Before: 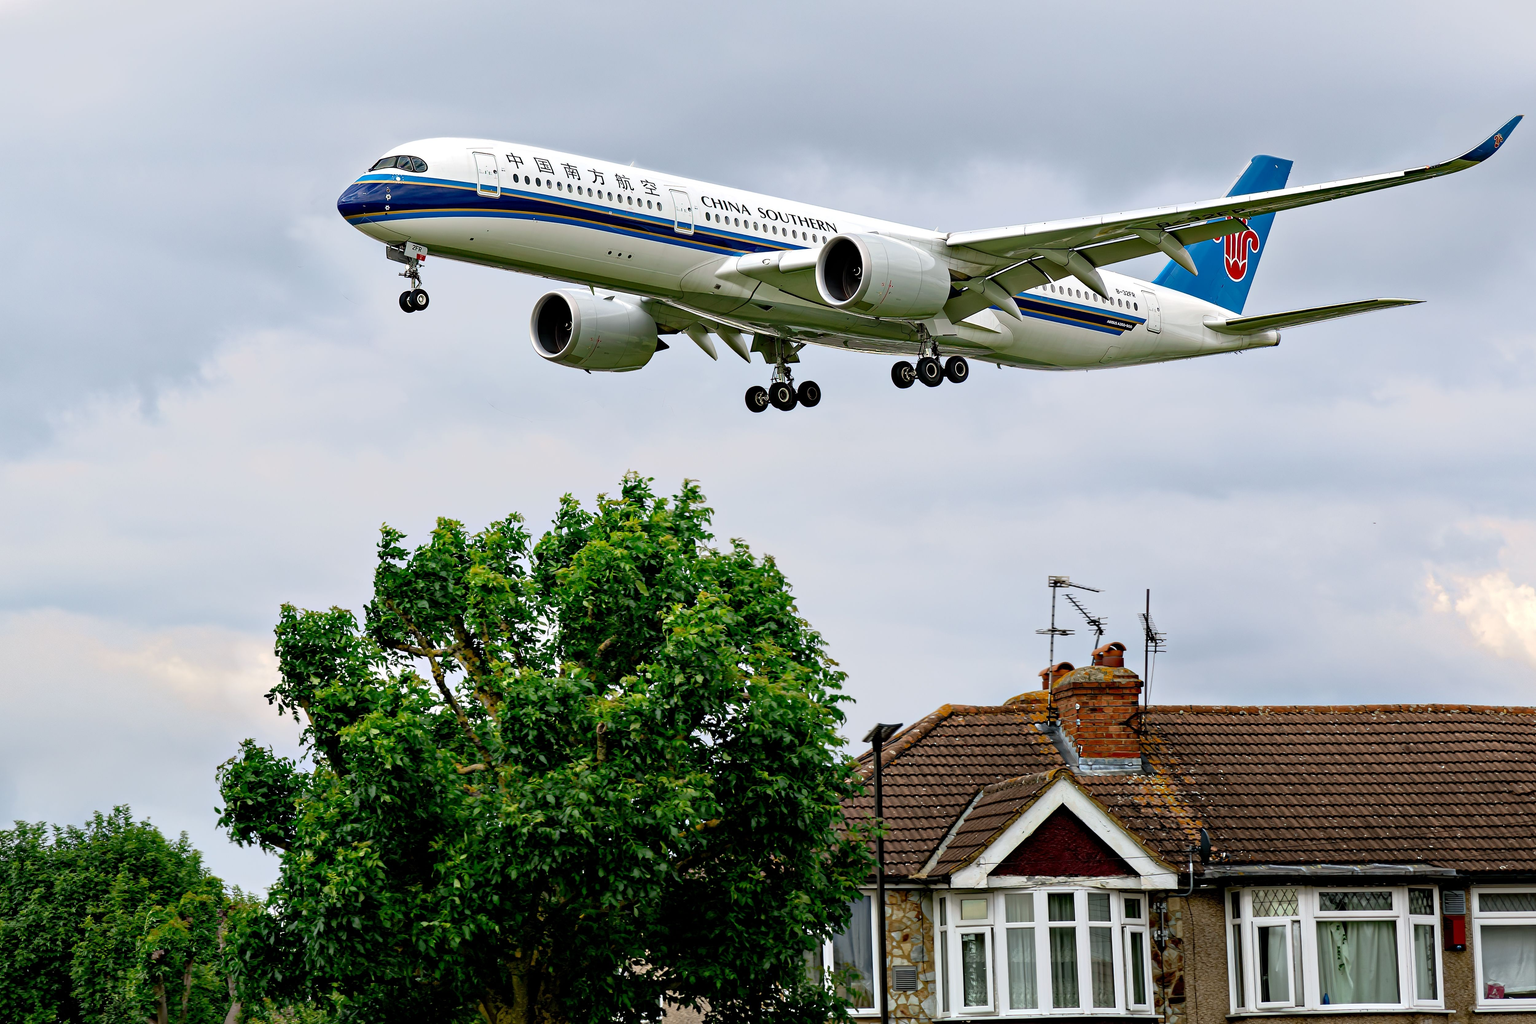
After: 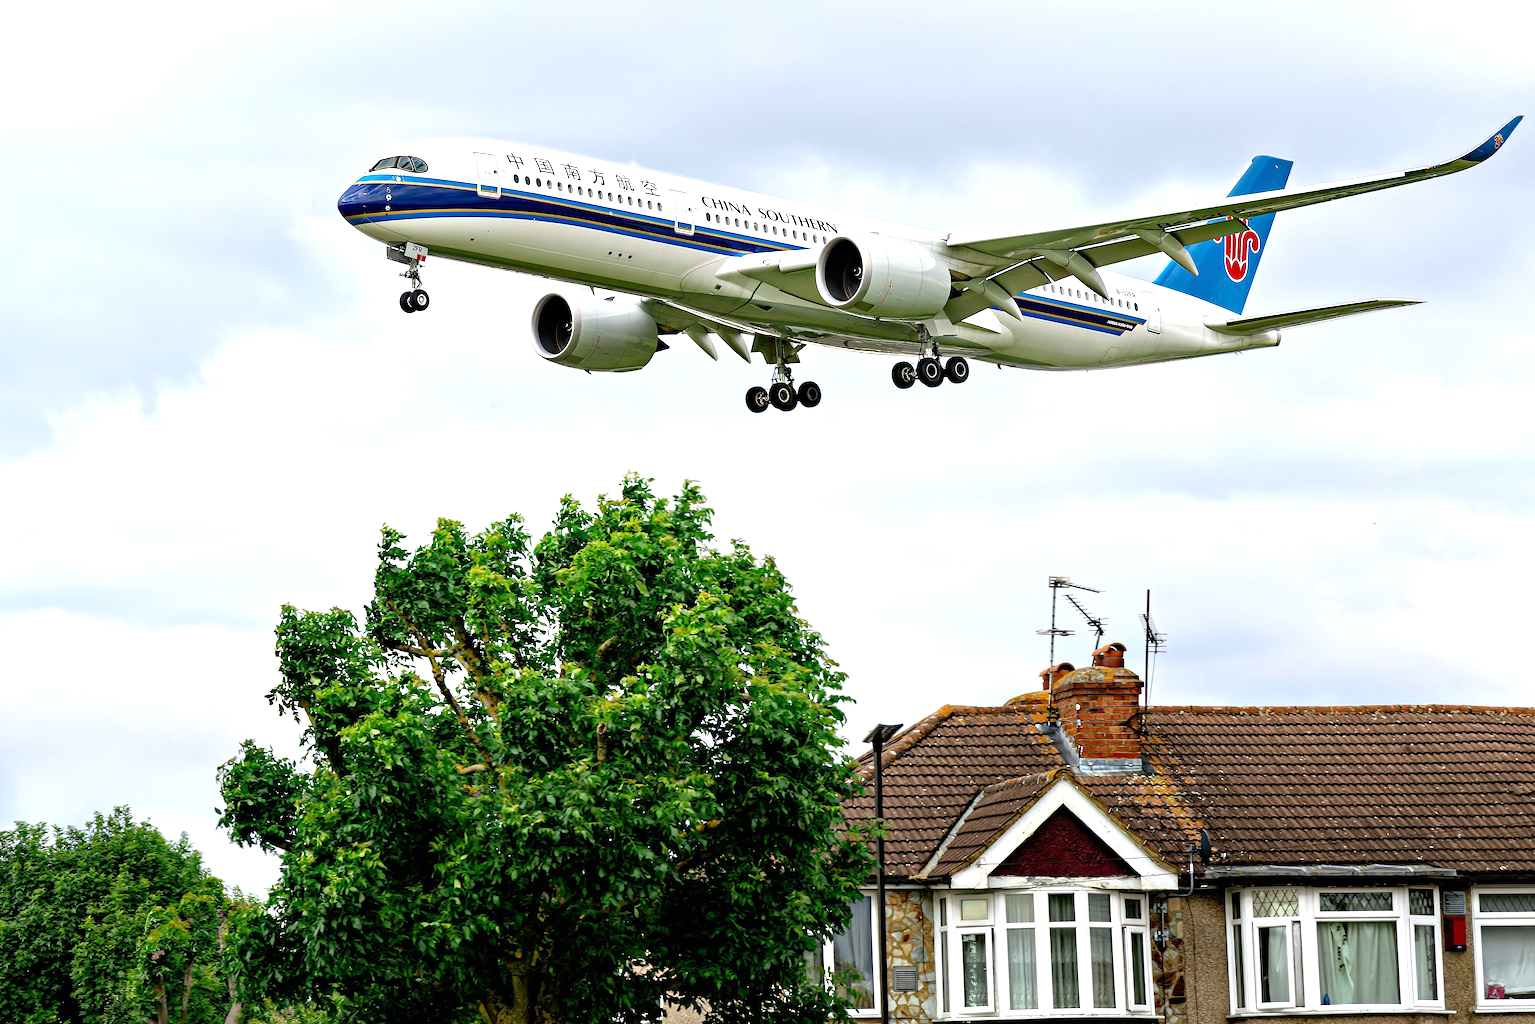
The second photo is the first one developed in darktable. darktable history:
exposure: black level correction 0, exposure 0.689 EV, compensate highlight preservation false
